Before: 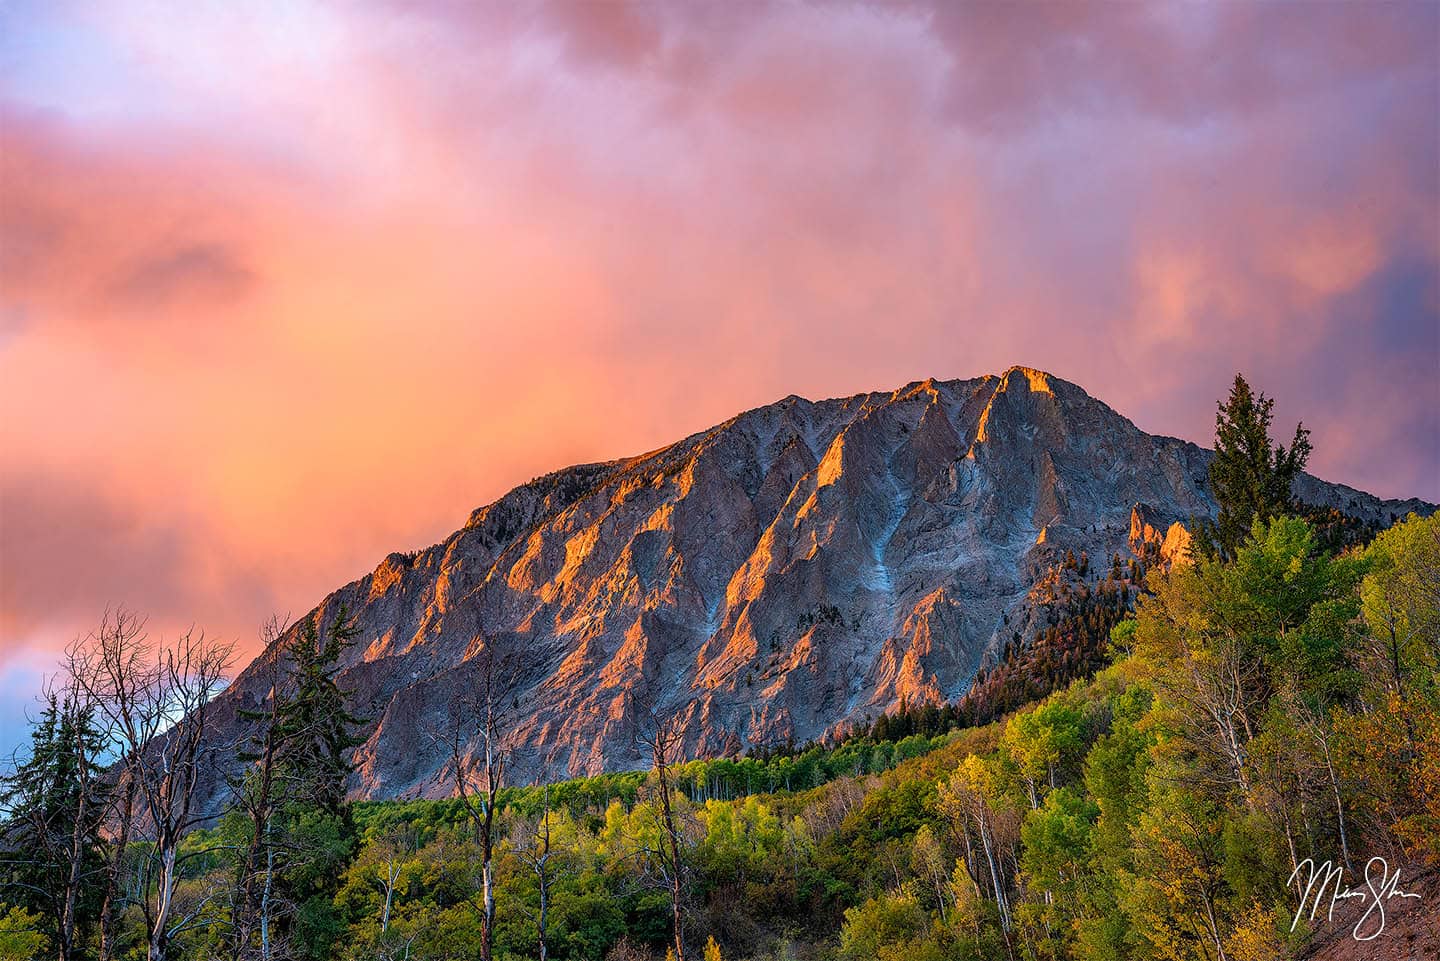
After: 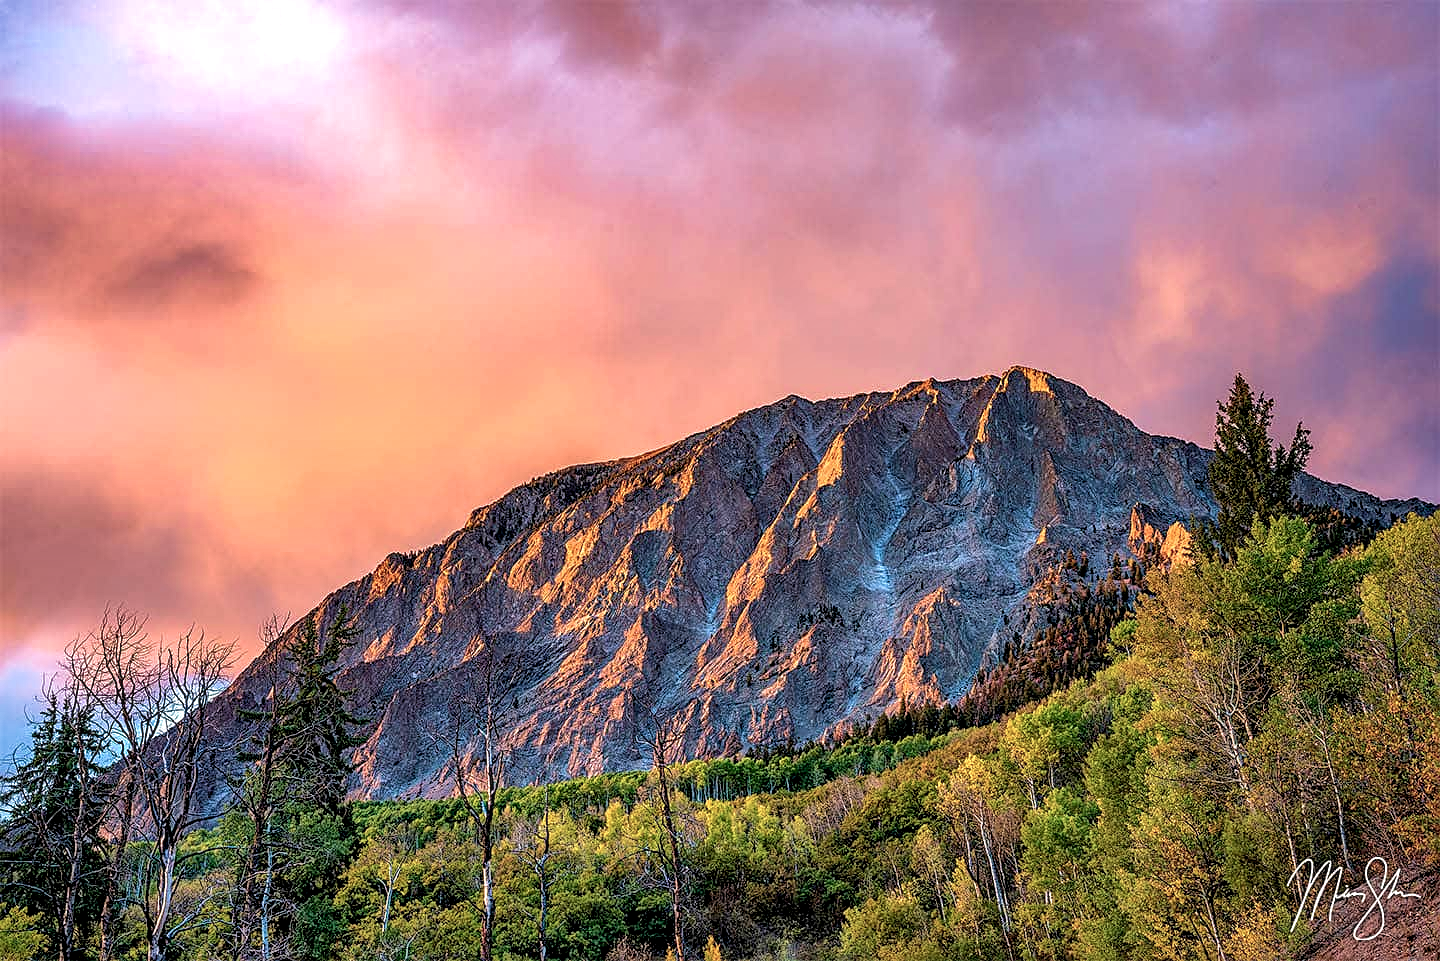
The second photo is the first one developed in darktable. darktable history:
local contrast: on, module defaults
sharpen: on, module defaults
velvia: on, module defaults
shadows and highlights: shadows 58.15, soften with gaussian
color zones: curves: ch1 [(0, 0.469) (0.01, 0.469) (0.12, 0.446) (0.248, 0.469) (0.5, 0.5) (0.748, 0.5) (0.99, 0.469) (1, 0.469)]
exposure: black level correction 0.005, exposure 0.285 EV, compensate highlight preservation false
color balance rgb: power › hue 325.41°, linear chroma grading › global chroma -15.865%, perceptual saturation grading › global saturation 0.227%, global vibrance 20%
